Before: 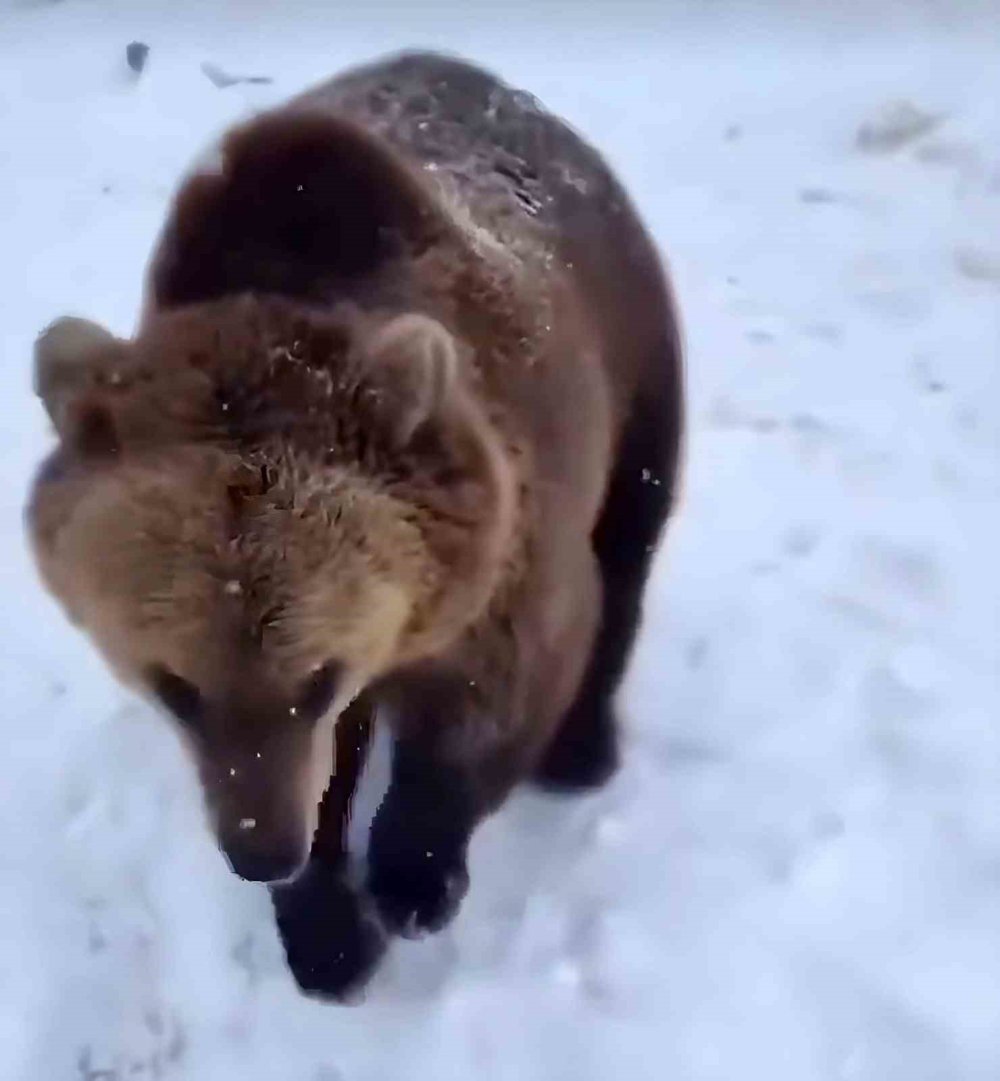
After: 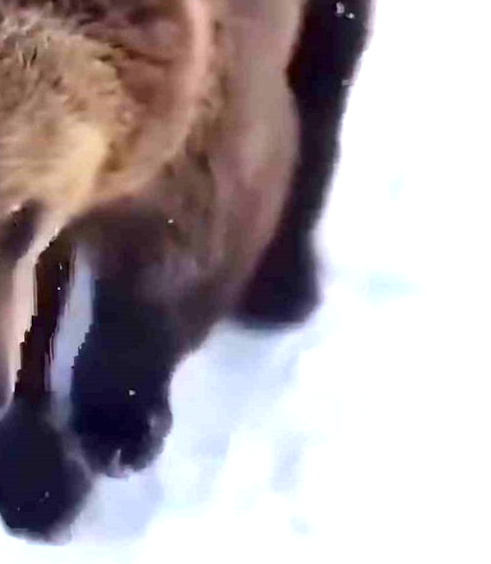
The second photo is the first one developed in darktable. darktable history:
exposure: black level correction 0, exposure 1.1 EV, compensate exposure bias true, compensate highlight preservation false
rotate and perspective: rotation -1.32°, lens shift (horizontal) -0.031, crop left 0.015, crop right 0.985, crop top 0.047, crop bottom 0.982
crop: left 29.672%, top 41.786%, right 20.851%, bottom 3.487%
